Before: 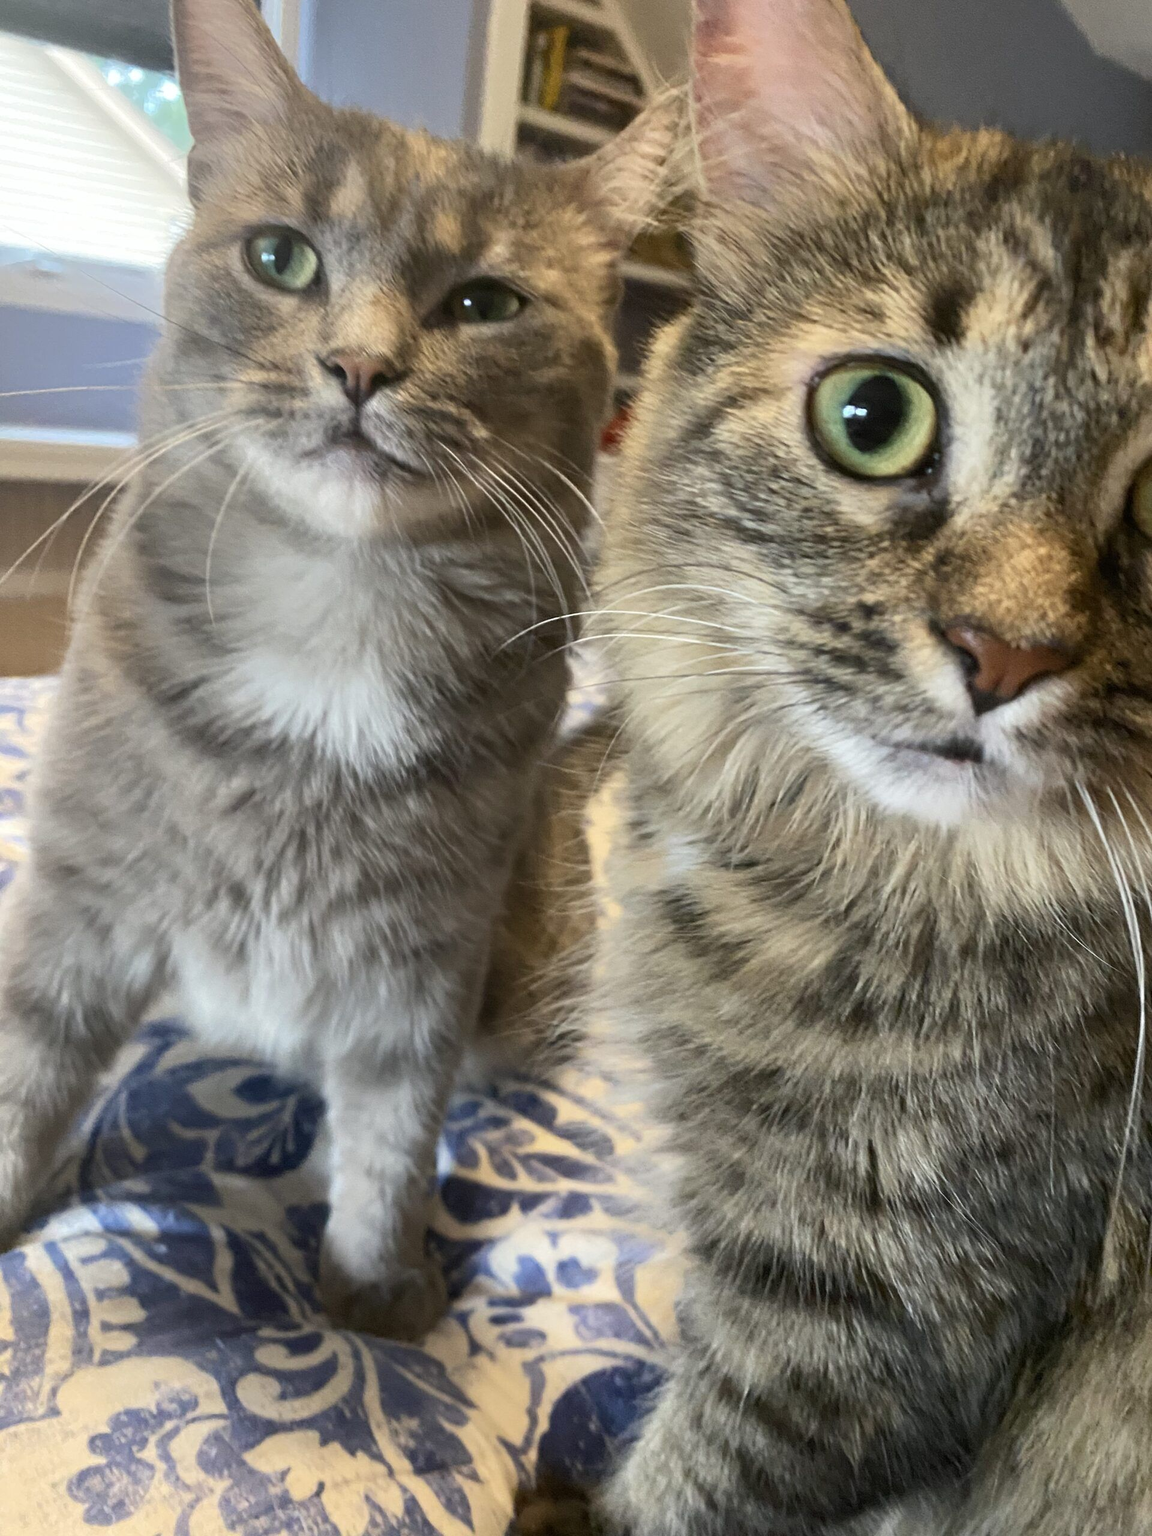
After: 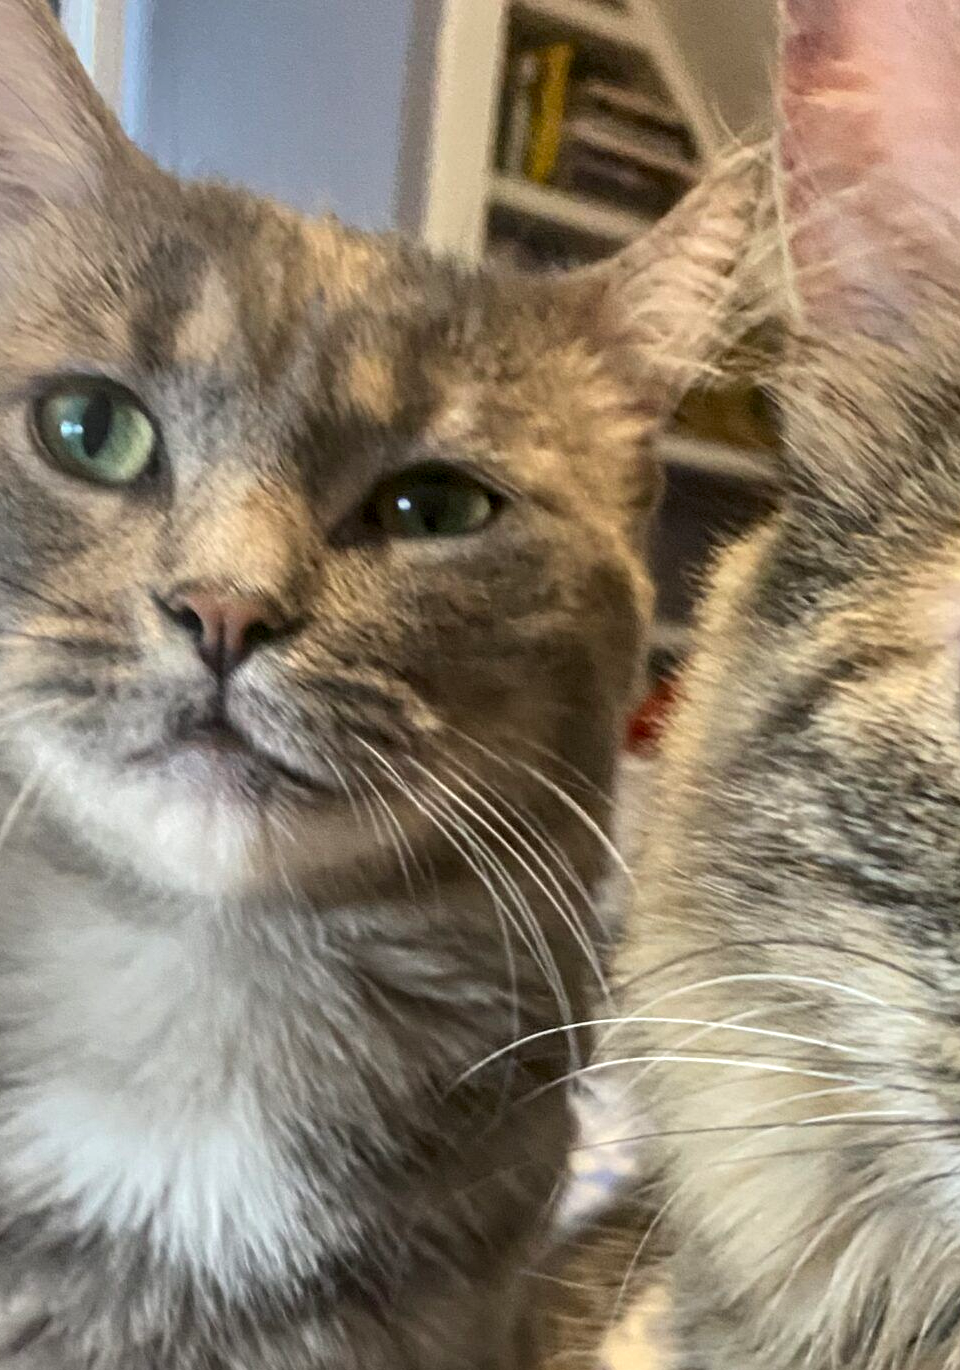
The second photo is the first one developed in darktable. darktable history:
crop: left 19.556%, right 30.401%, bottom 46.458%
tone equalizer: on, module defaults
local contrast: detail 130%
